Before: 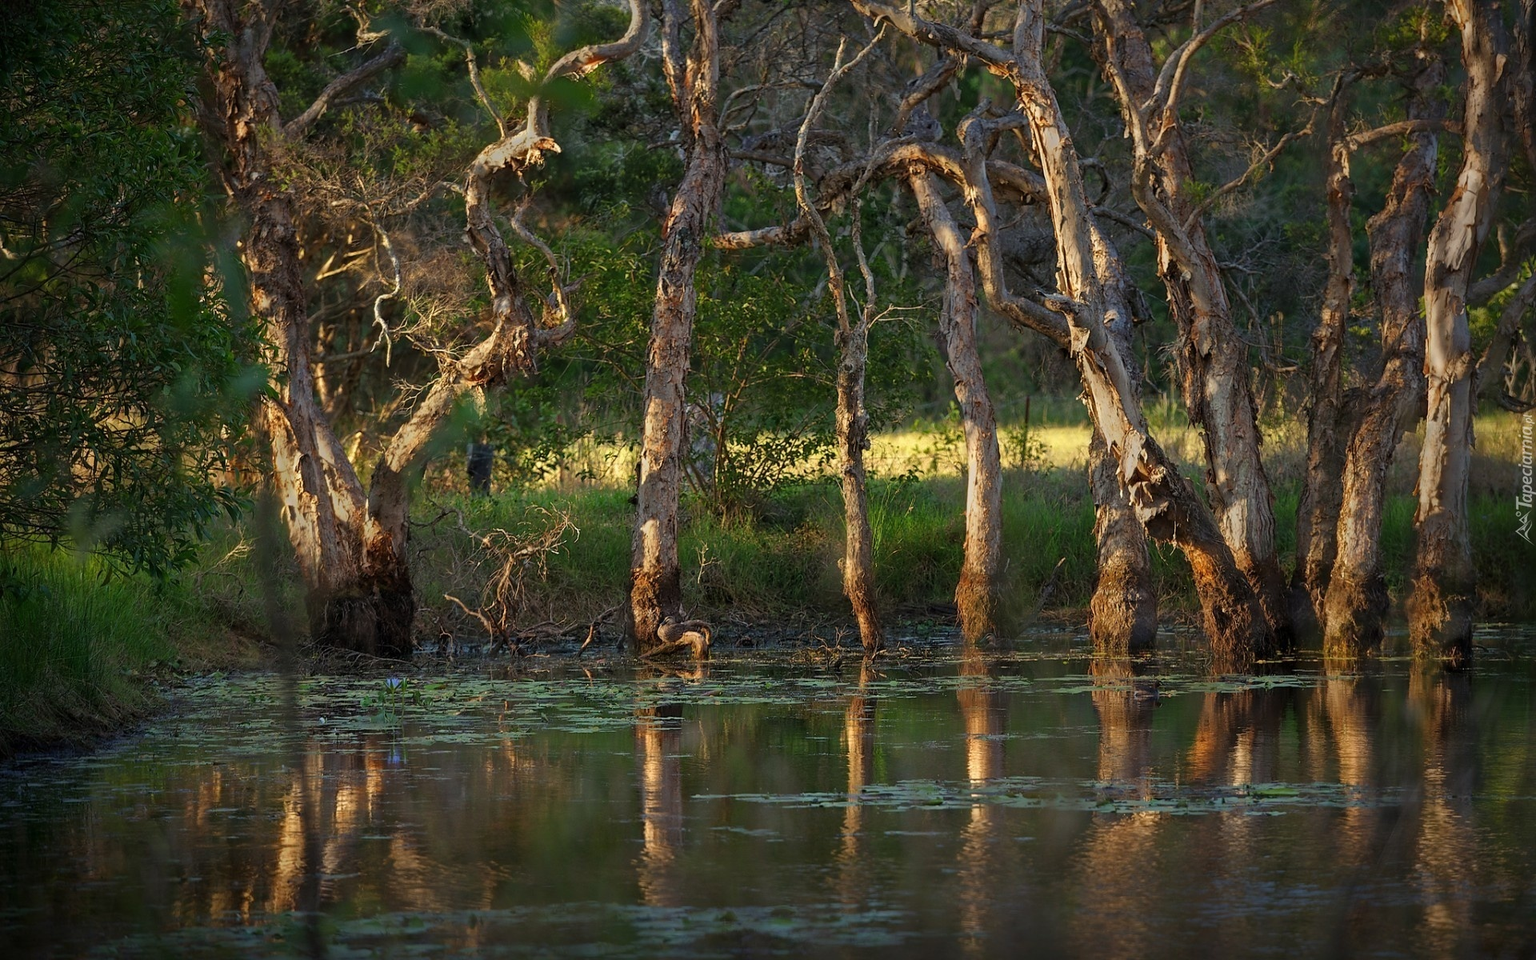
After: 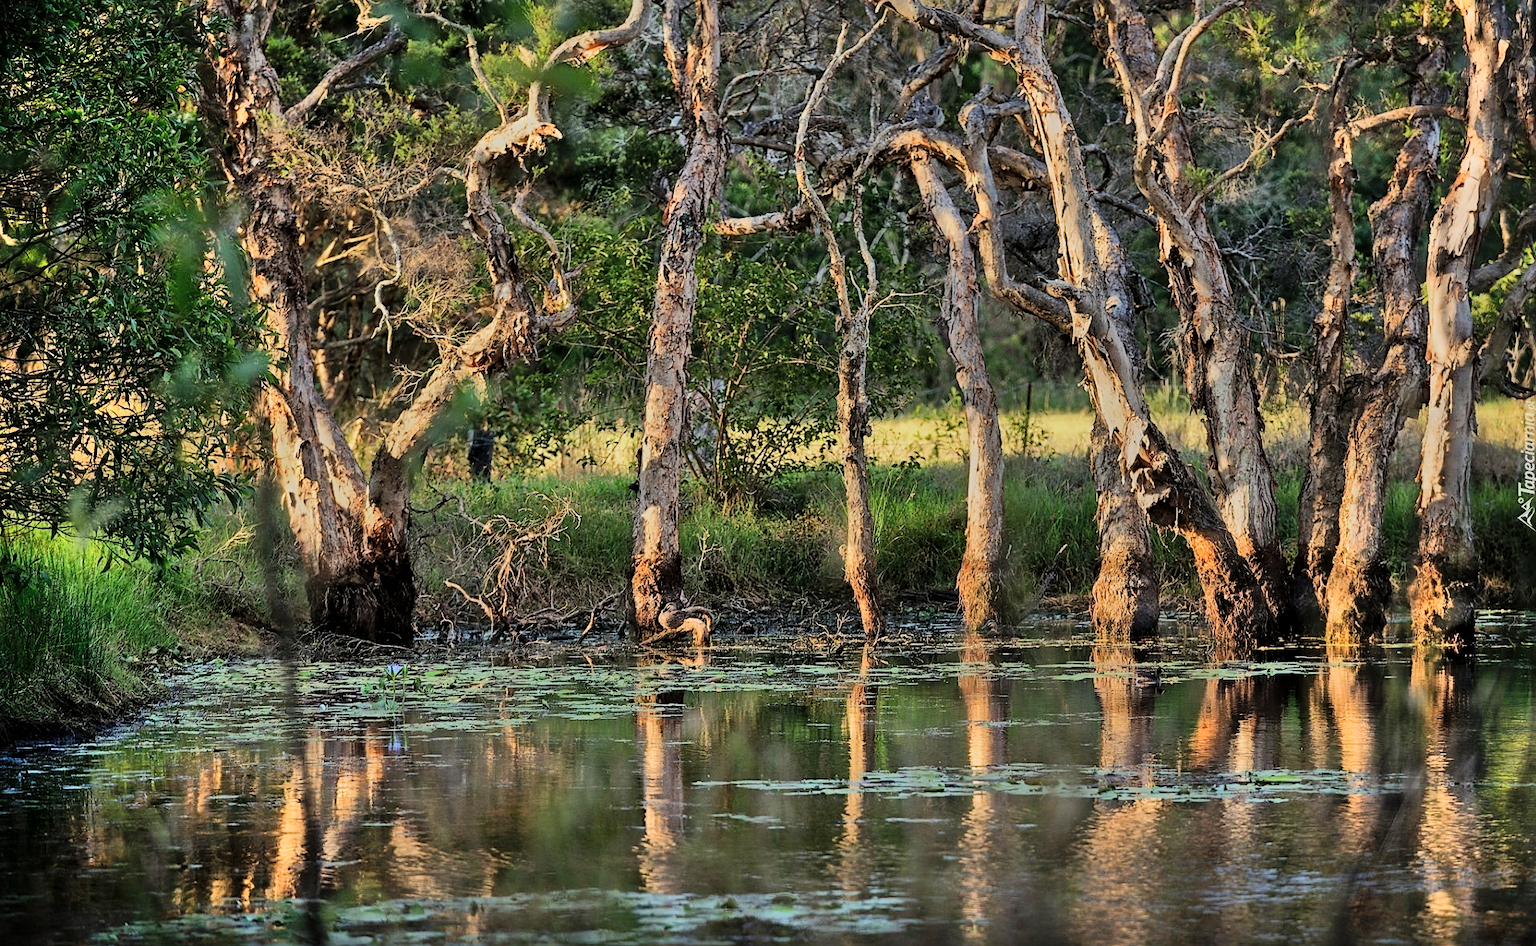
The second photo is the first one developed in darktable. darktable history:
crop: top 1.527%, right 0.113%
filmic rgb: black relative exposure -7.65 EV, white relative exposure 4.56 EV, hardness 3.61
sharpen: amount 0.218
local contrast: mode bilateral grid, contrast 19, coarseness 50, detail 119%, midtone range 0.2
shadows and highlights: shadows 73.11, highlights -24.72, soften with gaussian
